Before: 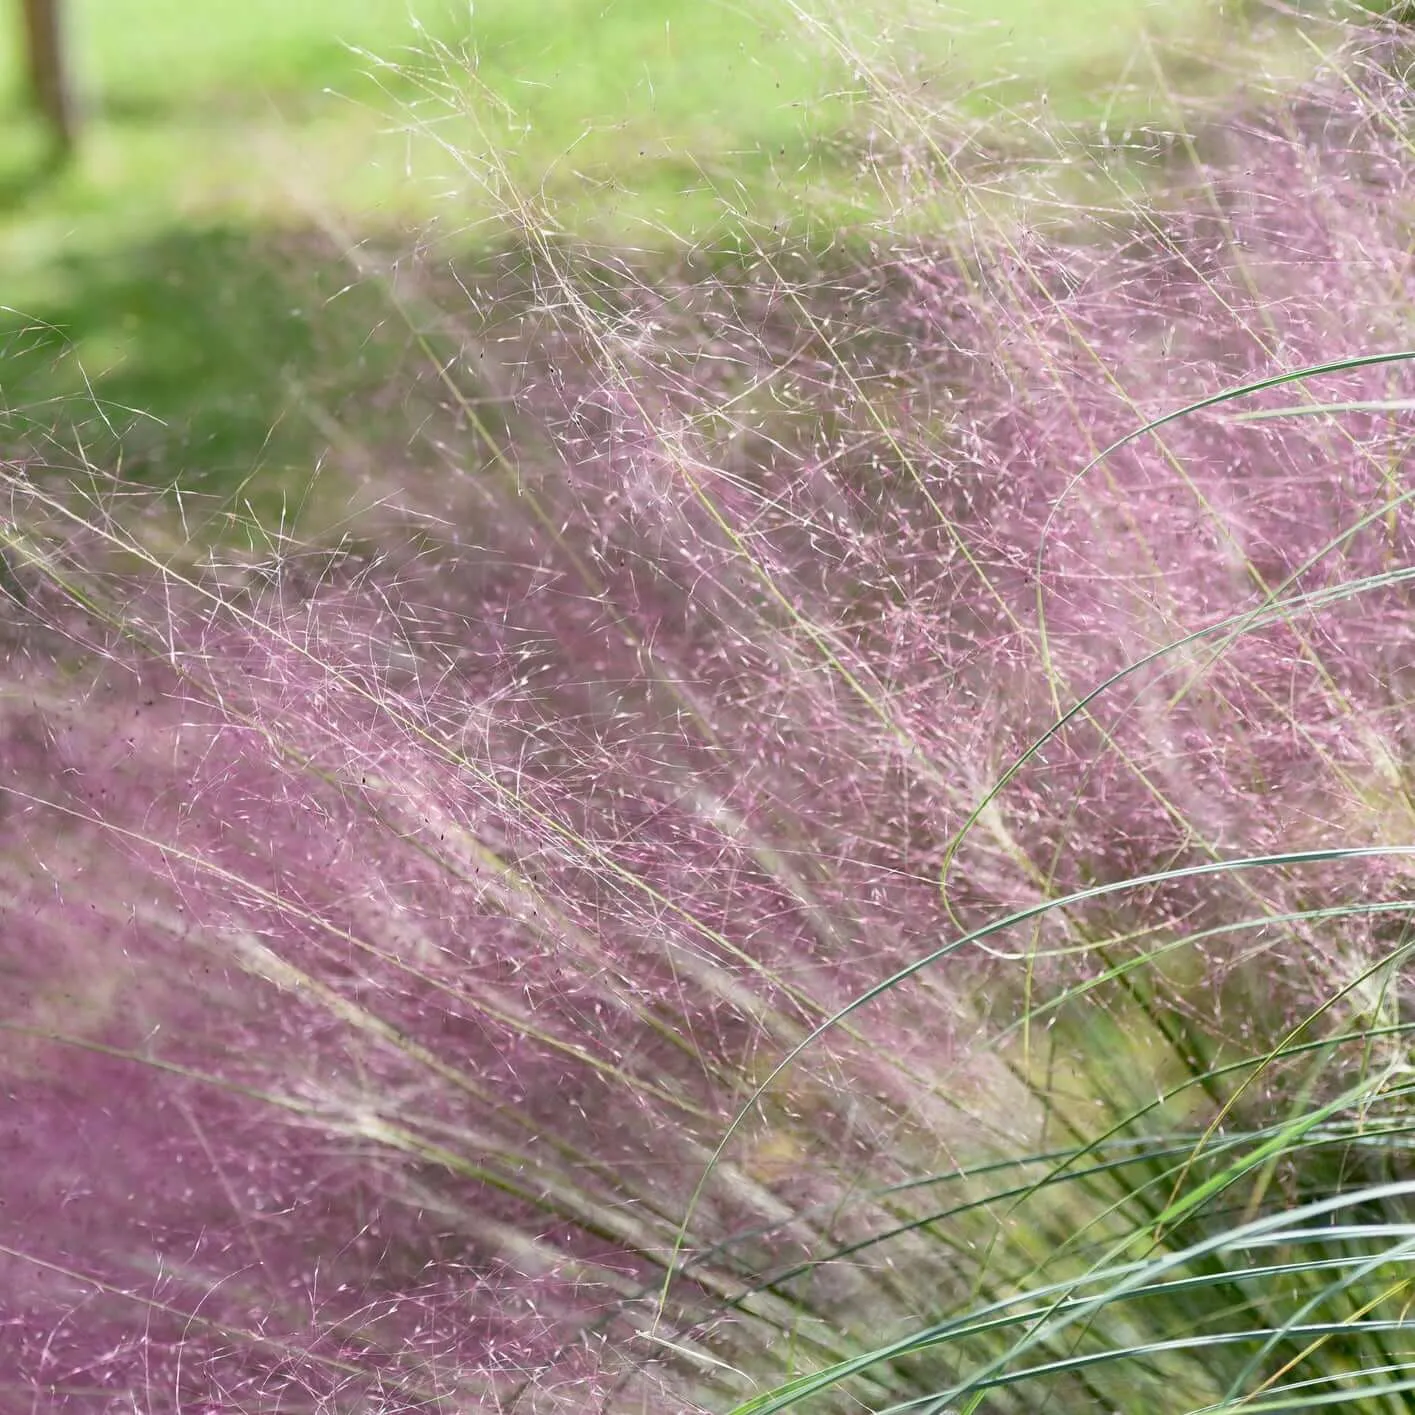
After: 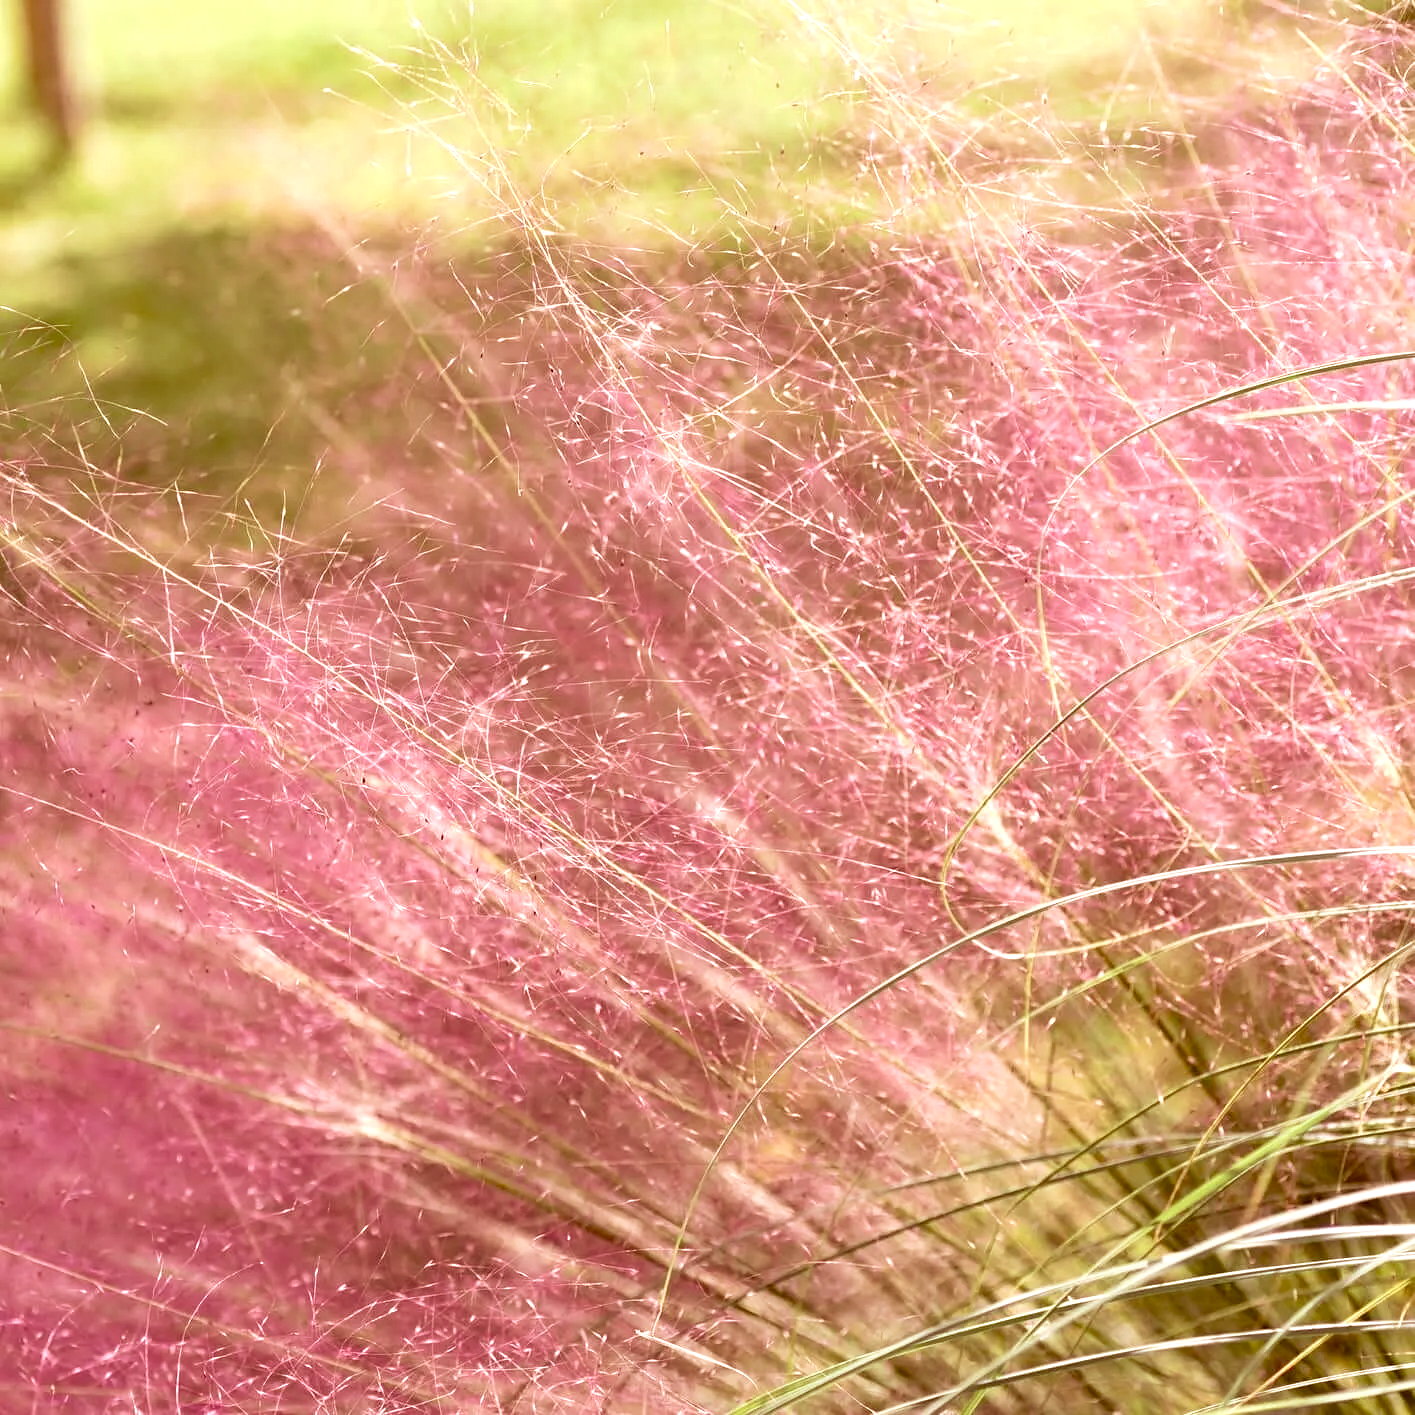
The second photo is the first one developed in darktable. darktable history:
color correction: highlights a* 9.5, highlights b* 8.67, shadows a* 39.7, shadows b* 39.68, saturation 0.817
local contrast: mode bilateral grid, contrast 14, coarseness 37, detail 105%, midtone range 0.2
velvia: on, module defaults
exposure: exposure 0.492 EV, compensate exposure bias true, compensate highlight preservation false
